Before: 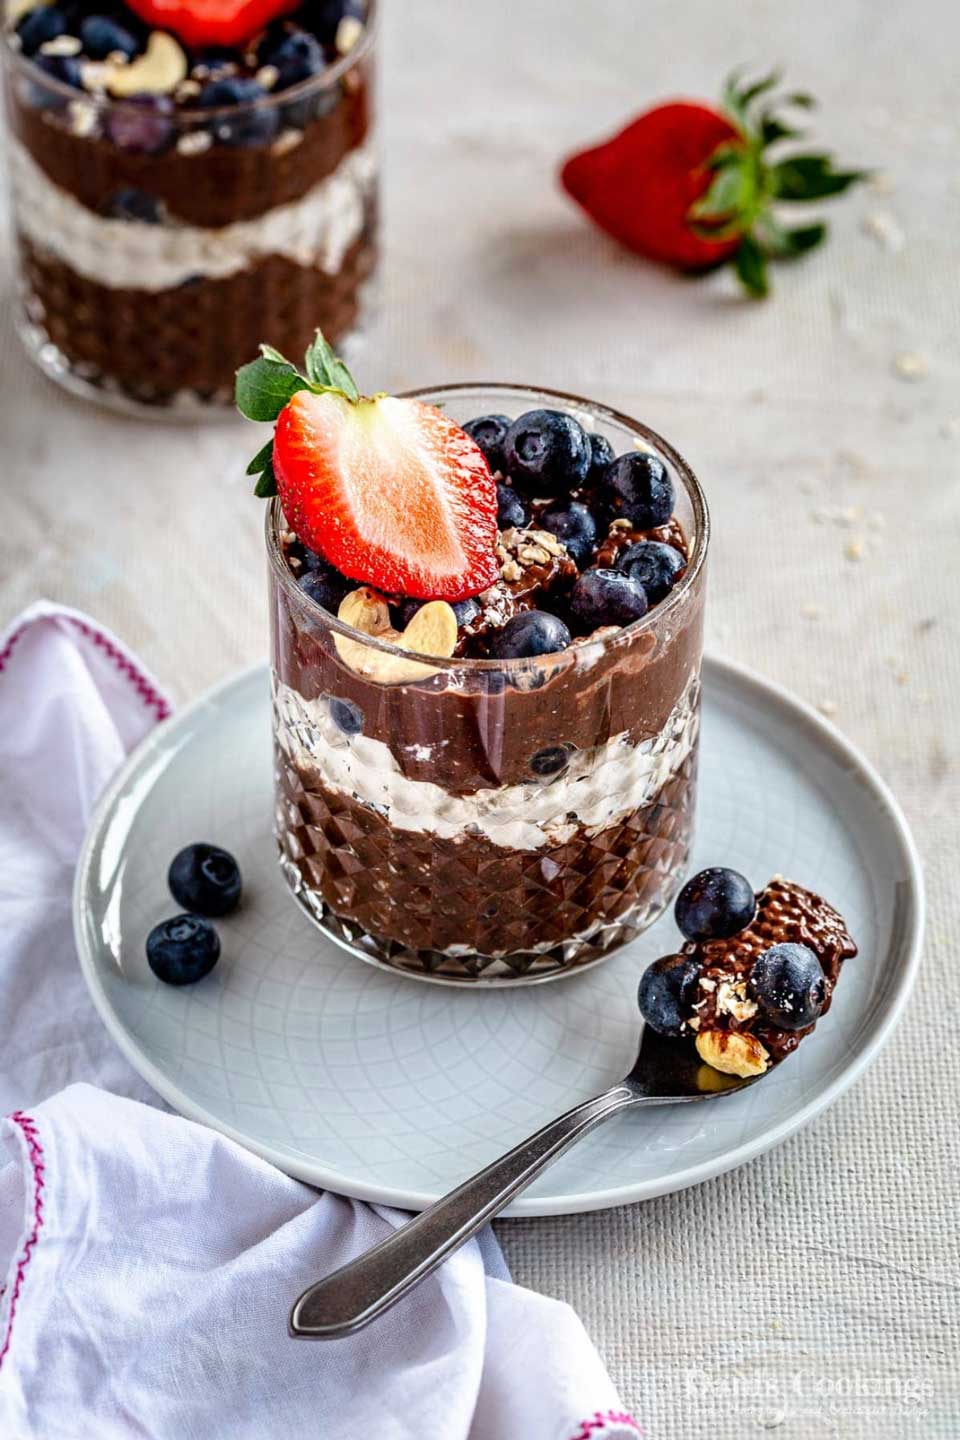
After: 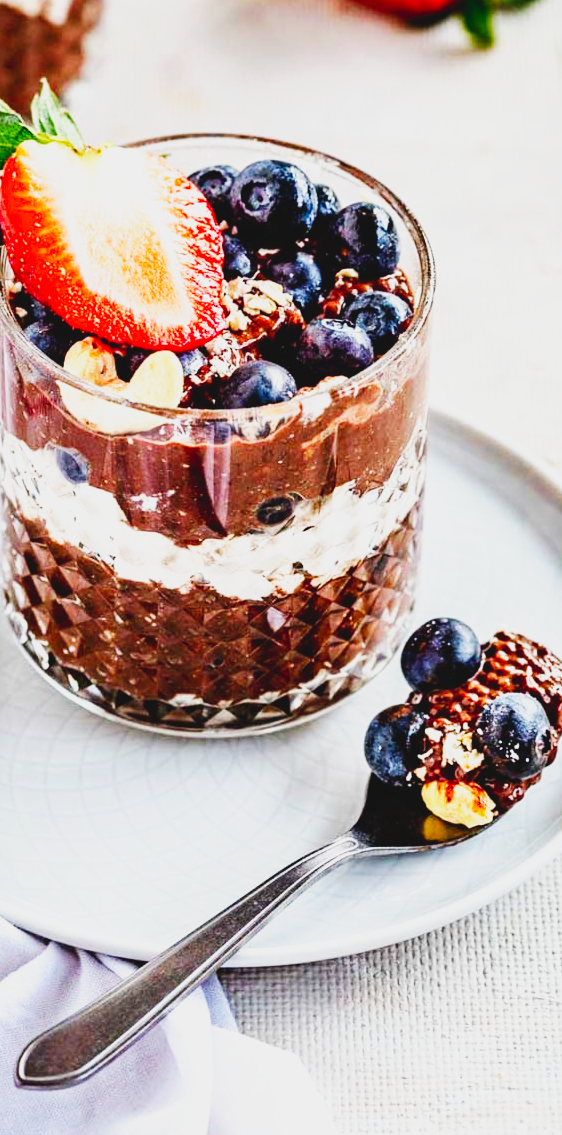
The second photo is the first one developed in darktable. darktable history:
contrast brightness saturation: contrast -0.115
crop and rotate: left 28.626%, top 17.408%, right 12.771%, bottom 3.765%
base curve: curves: ch0 [(0, 0) (0.007, 0.004) (0.027, 0.03) (0.046, 0.07) (0.207, 0.54) (0.442, 0.872) (0.673, 0.972) (1, 1)], preserve colors none
